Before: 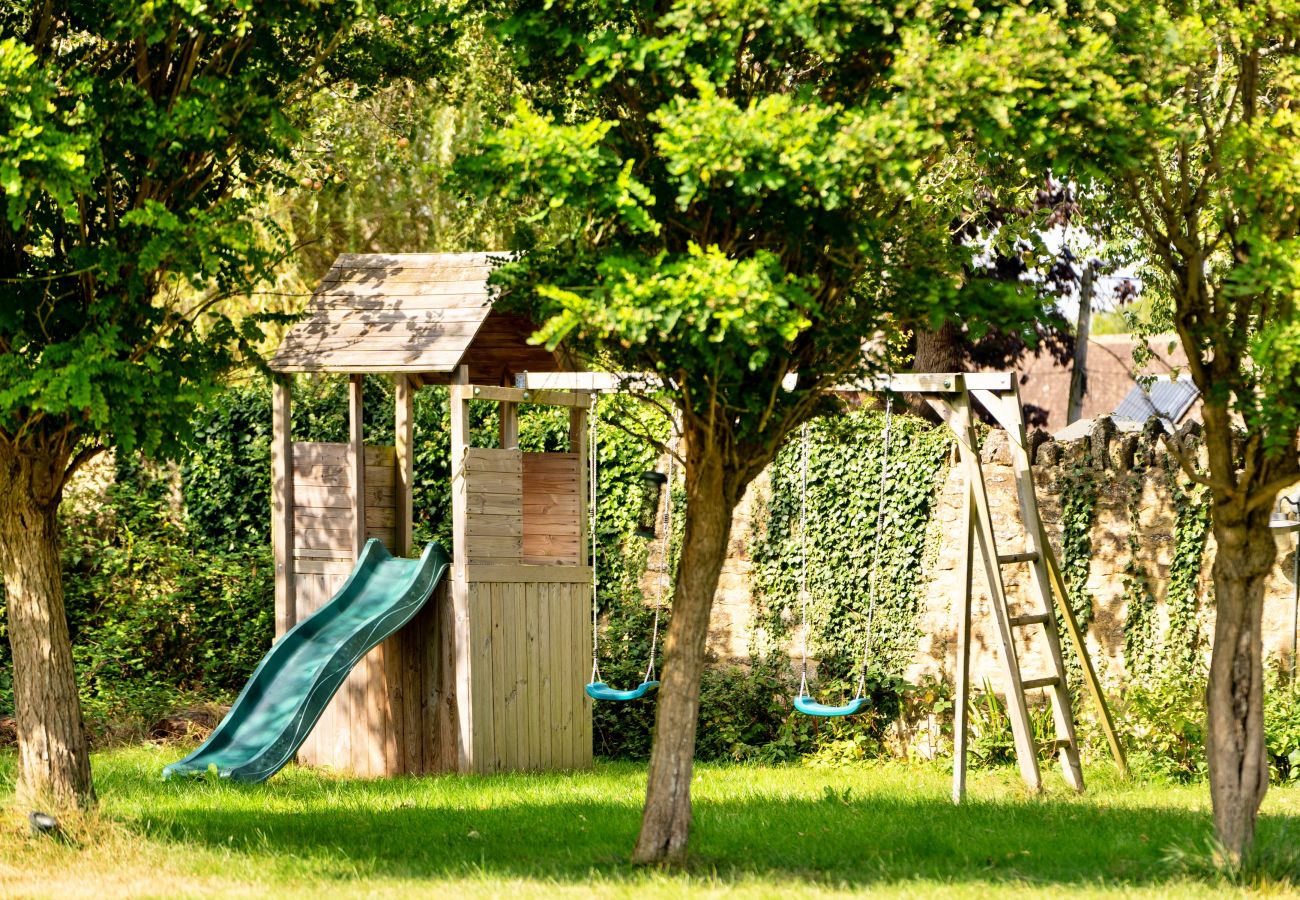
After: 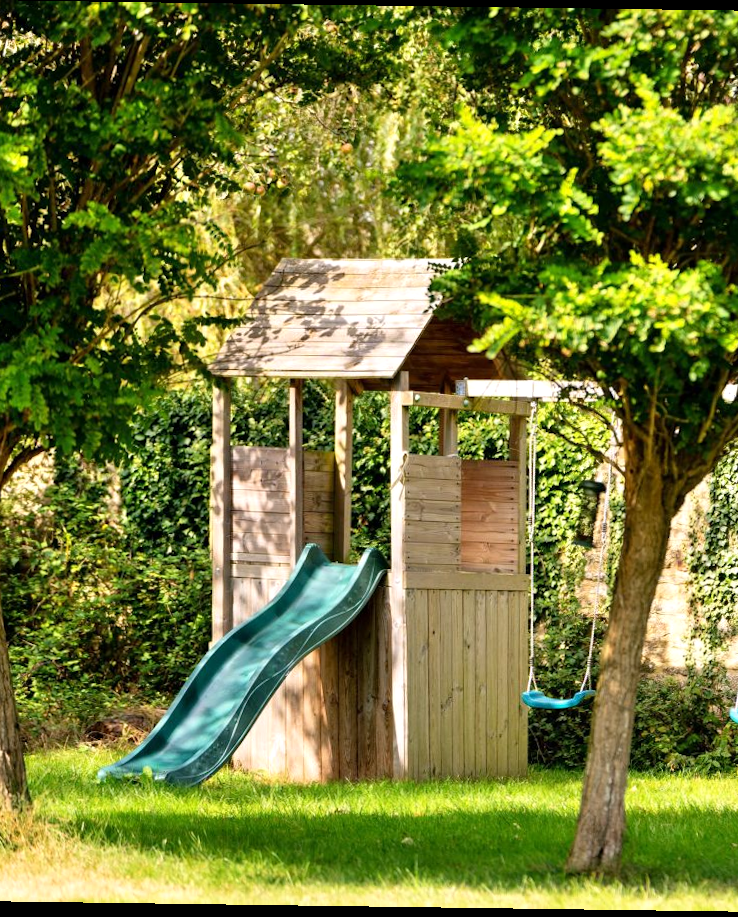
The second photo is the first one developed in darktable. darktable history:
crop: left 5.114%, right 38.589%
rotate and perspective: rotation 0.8°, automatic cropping off
white balance: red 1.009, blue 1.027
exposure: exposure 0.127 EV, compensate highlight preservation false
